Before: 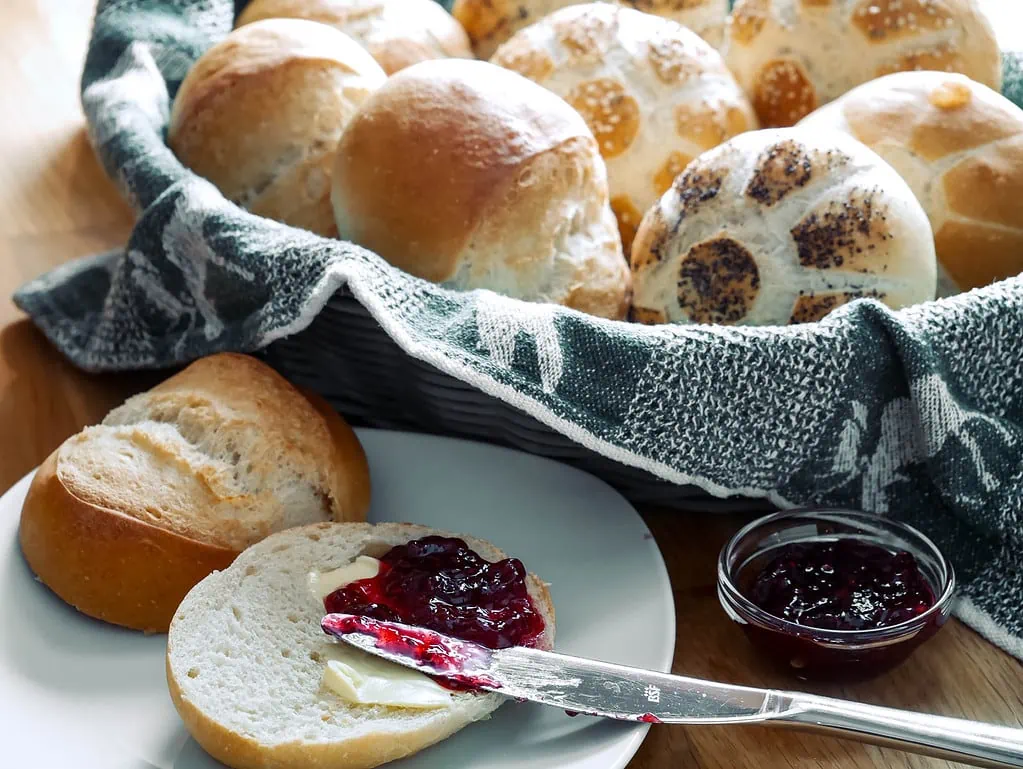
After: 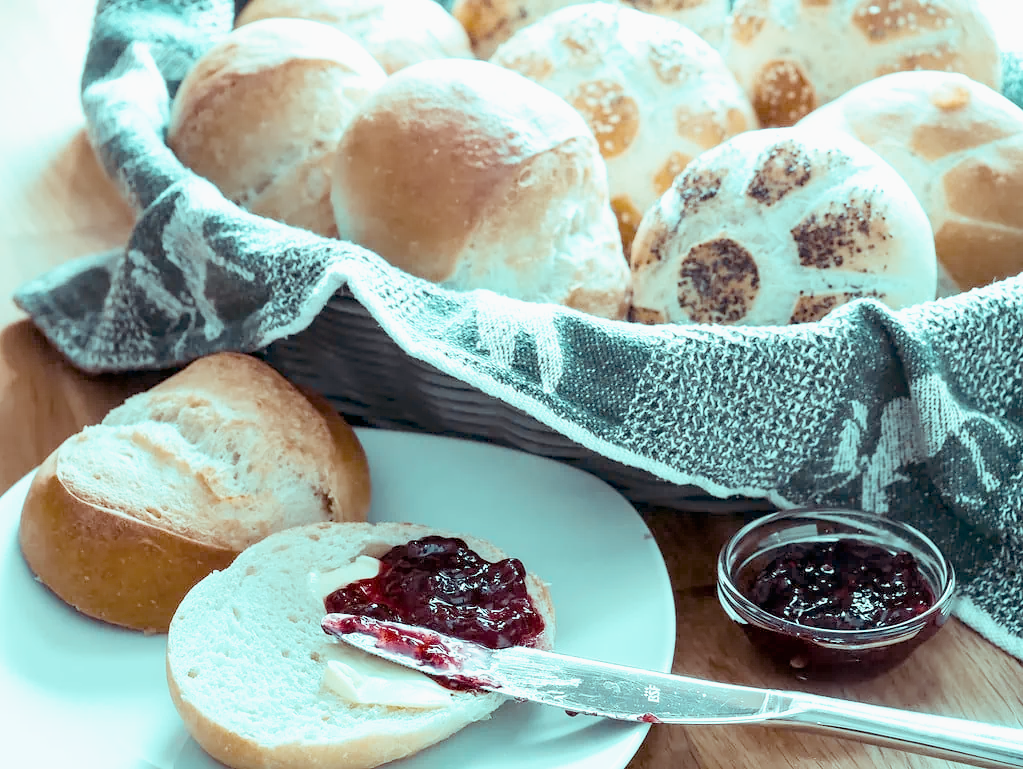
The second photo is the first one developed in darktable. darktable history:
tone curve: curves: ch0 [(0, 0) (0.003, 0) (0.011, 0.001) (0.025, 0.003) (0.044, 0.006) (0.069, 0.009) (0.1, 0.013) (0.136, 0.032) (0.177, 0.067) (0.224, 0.121) (0.277, 0.185) (0.335, 0.255) (0.399, 0.333) (0.468, 0.417) (0.543, 0.508) (0.623, 0.606) (0.709, 0.71) (0.801, 0.819) (0.898, 0.926) (1, 1)], preserve colors none
color look up table: target L [88.71, 79.3, 69.46, 67.31, 52.26, 32.99, 199.32, 97.46, 90.39, 78.25, 74.87, 80.19, 64.24, 64.45, 63.34, 52.52, 44.3, 46.94, 43.46, 33.81, 28.27, 85.91, 80.78, 80.63, 74.66, 50.2, 46.19, 46.04, 49.91, 42.67, 30.88, 25.72, 22.97, 23.02, 20.86, 17.66, 13.77, 11.58, 10.69, 81.66, 81.72, 81.26, 81.26, 81.31, 73.68, 65.58, 65.62, 50.27, 41.98], target a [-19.41, -13.38, -24.75, -47.86, -39.38, -6.183, 0, 0, -20.78, 2.443, 2.851, -9.024, 27.08, 18.02, 12.69, 27.63, 35.59, 34.22, 33.65, 28.15, 12.32, -18.02, -10.22, -14.59, -11.67, -3.816, 30.83, 14.64, -9.047, 1.811, 3.532, 2.174, 9.394, 7.879, 0.393, -1.347, -2.153, -4.005, -6.647, -17.25, -23.87, -17, -20.25, -19.98, -39.81, -7.871, -27.02, -17.54, -12.63], target b [-4.942, -3.233, 37.7, 16.67, 18.72, 11.45, 0, 0.002, -5.585, 54.2, 52.37, -2.283, 46.39, 48.32, 11.6, 40.29, 23.9, 4.628, 17.84, 18.83, 8.366, -4.638, -2.729, -3.497, -2.917, -21.14, -3.873, -20.57, -38.12, -1.288, -36.5, -1.897, -8.619, -31.46, -0.93, -3.729, -5.415, -4.405, -4.862, -4.117, -8.258, -5.733, -6.151, -8.159, -7.756, -1.571, -23.62, -24.72, -21.92], num patches 49
